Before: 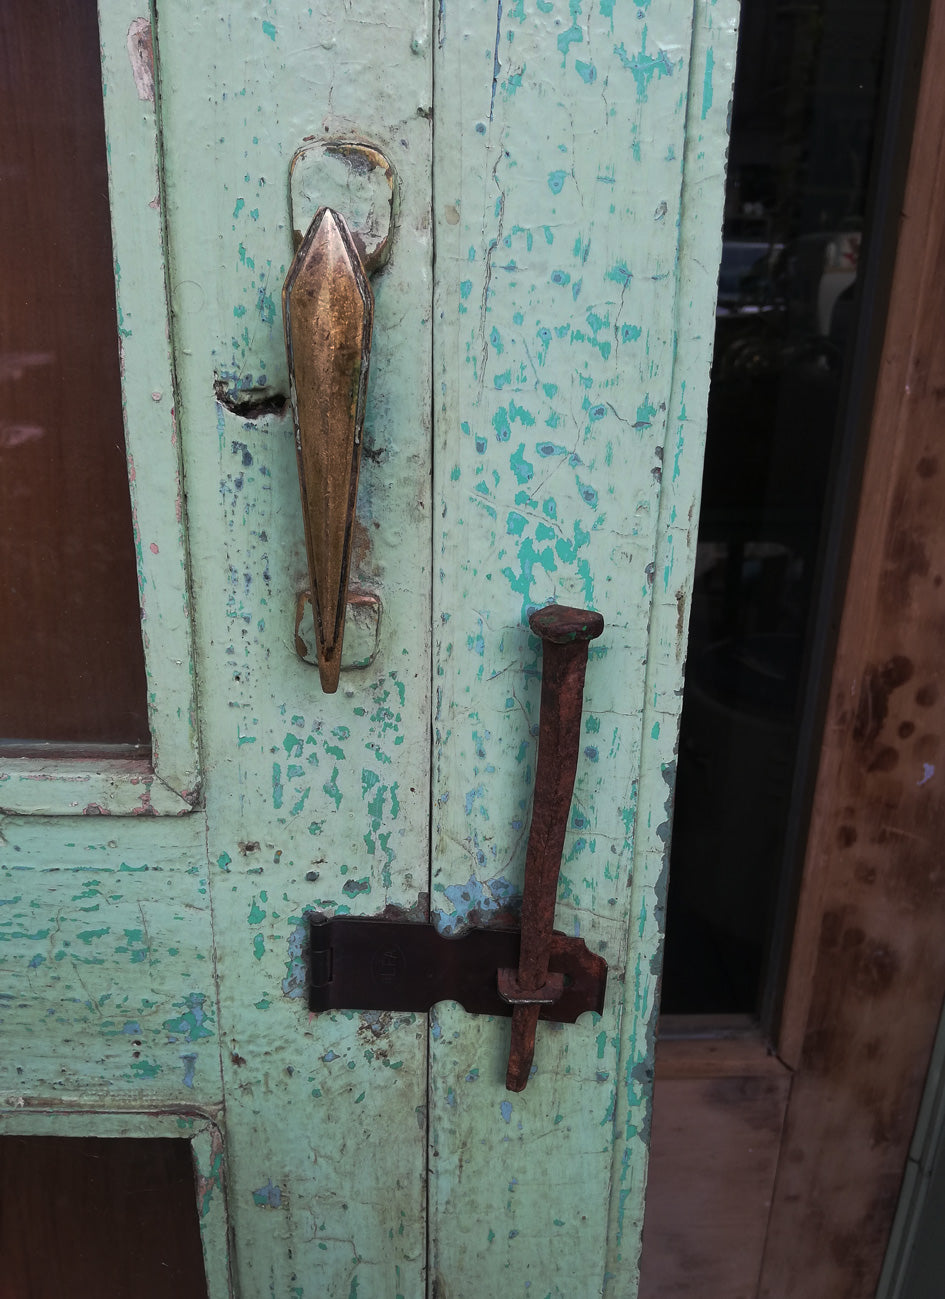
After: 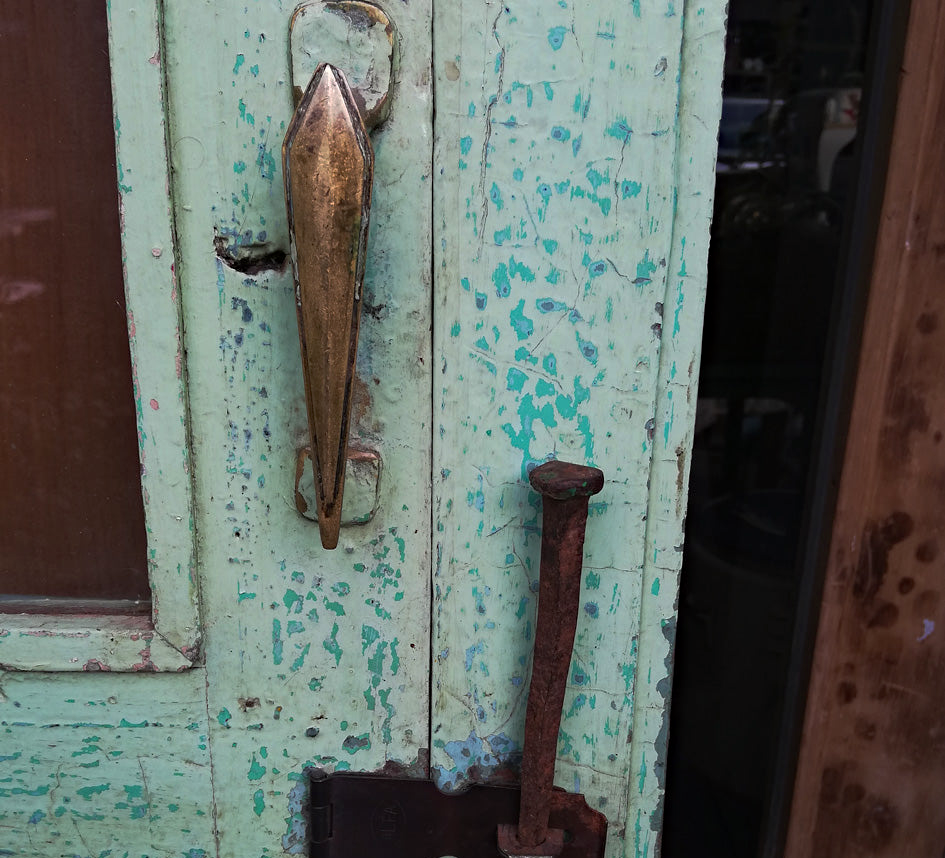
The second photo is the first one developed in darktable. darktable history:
crop: top 11.149%, bottom 22.729%
haze removal: compatibility mode true, adaptive false
